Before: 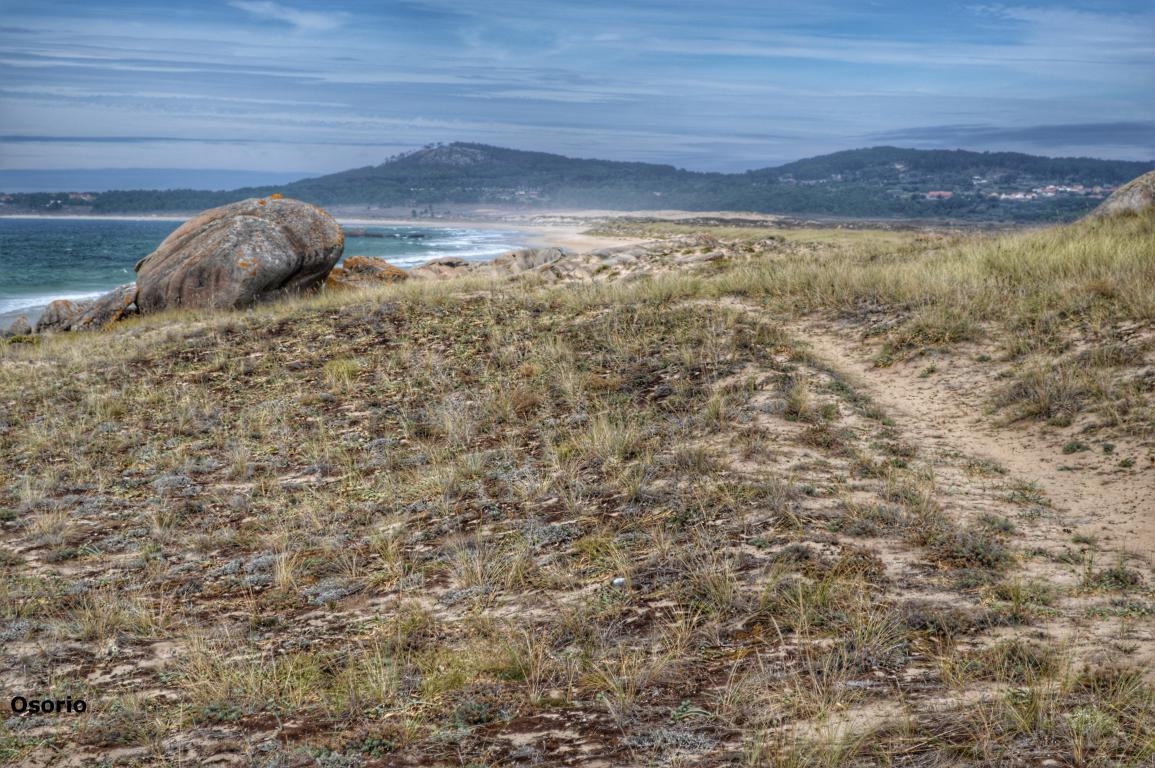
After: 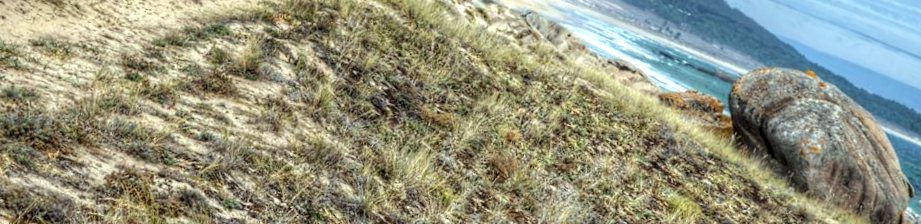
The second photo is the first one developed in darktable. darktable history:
color correction: highlights a* -8, highlights b* 3.1
local contrast: on, module defaults
tone equalizer: -8 EV -0.417 EV, -7 EV -0.389 EV, -6 EV -0.333 EV, -5 EV -0.222 EV, -3 EV 0.222 EV, -2 EV 0.333 EV, -1 EV 0.389 EV, +0 EV 0.417 EV, edges refinement/feathering 500, mask exposure compensation -1.57 EV, preserve details no
crop and rotate: angle 16.12°, top 30.835%, bottom 35.653%
rotate and perspective: rotation -6.83°, automatic cropping off
shadows and highlights: radius 121.13, shadows 21.4, white point adjustment -9.72, highlights -14.39, soften with gaussian
exposure: black level correction -0.002, exposure 0.54 EV, compensate highlight preservation false
